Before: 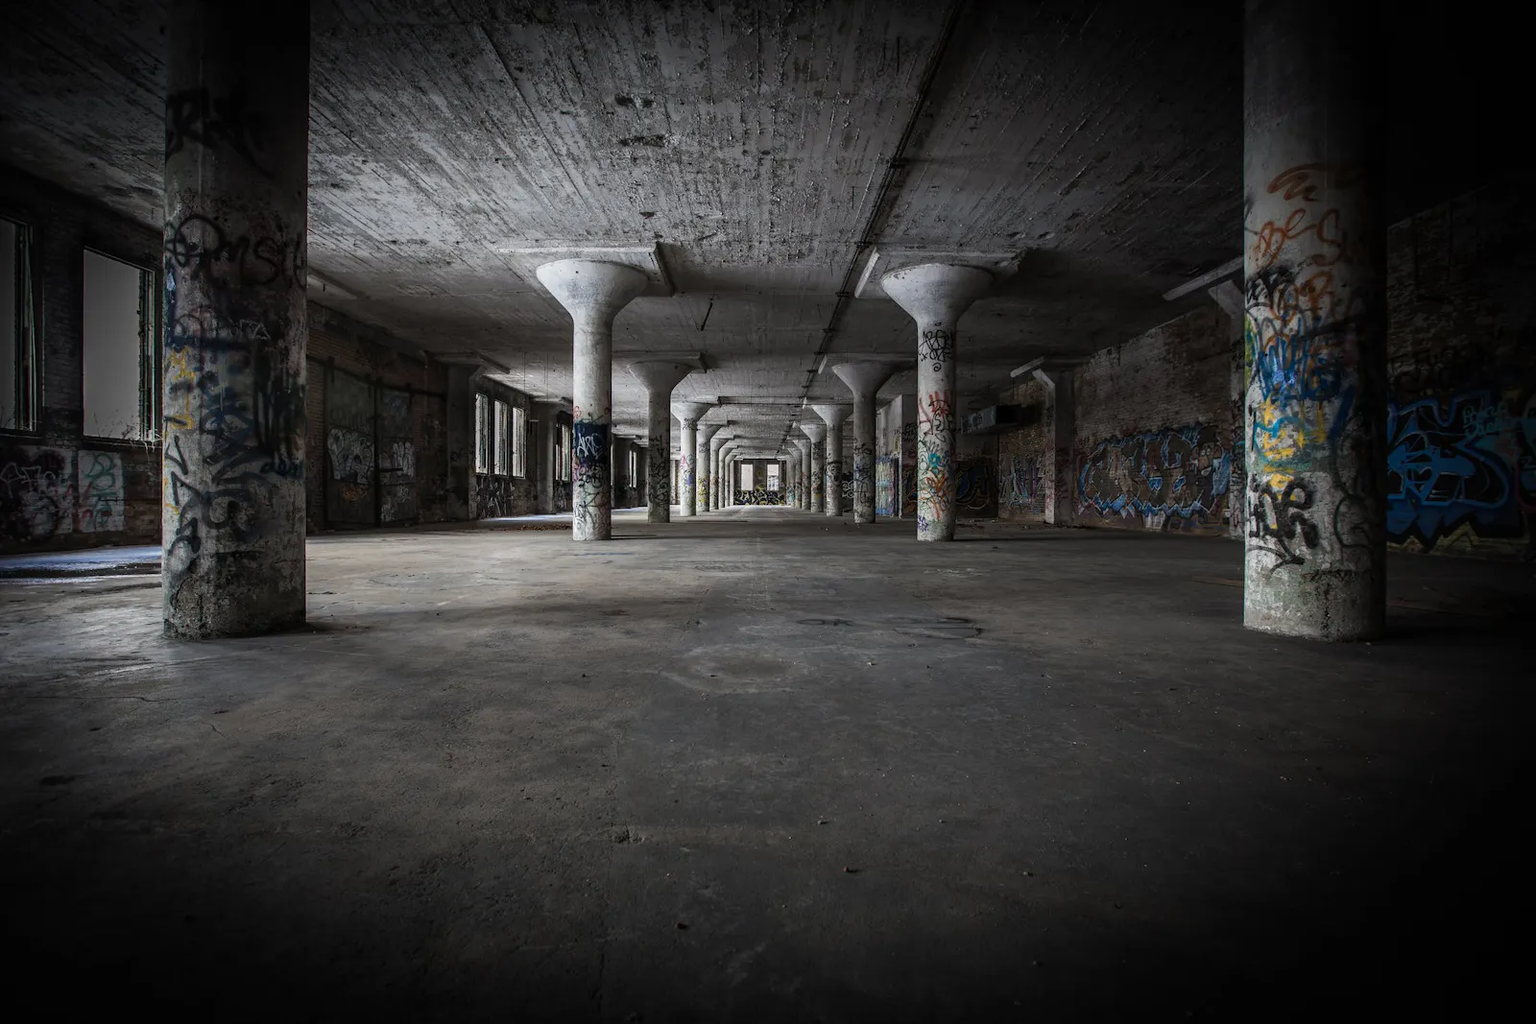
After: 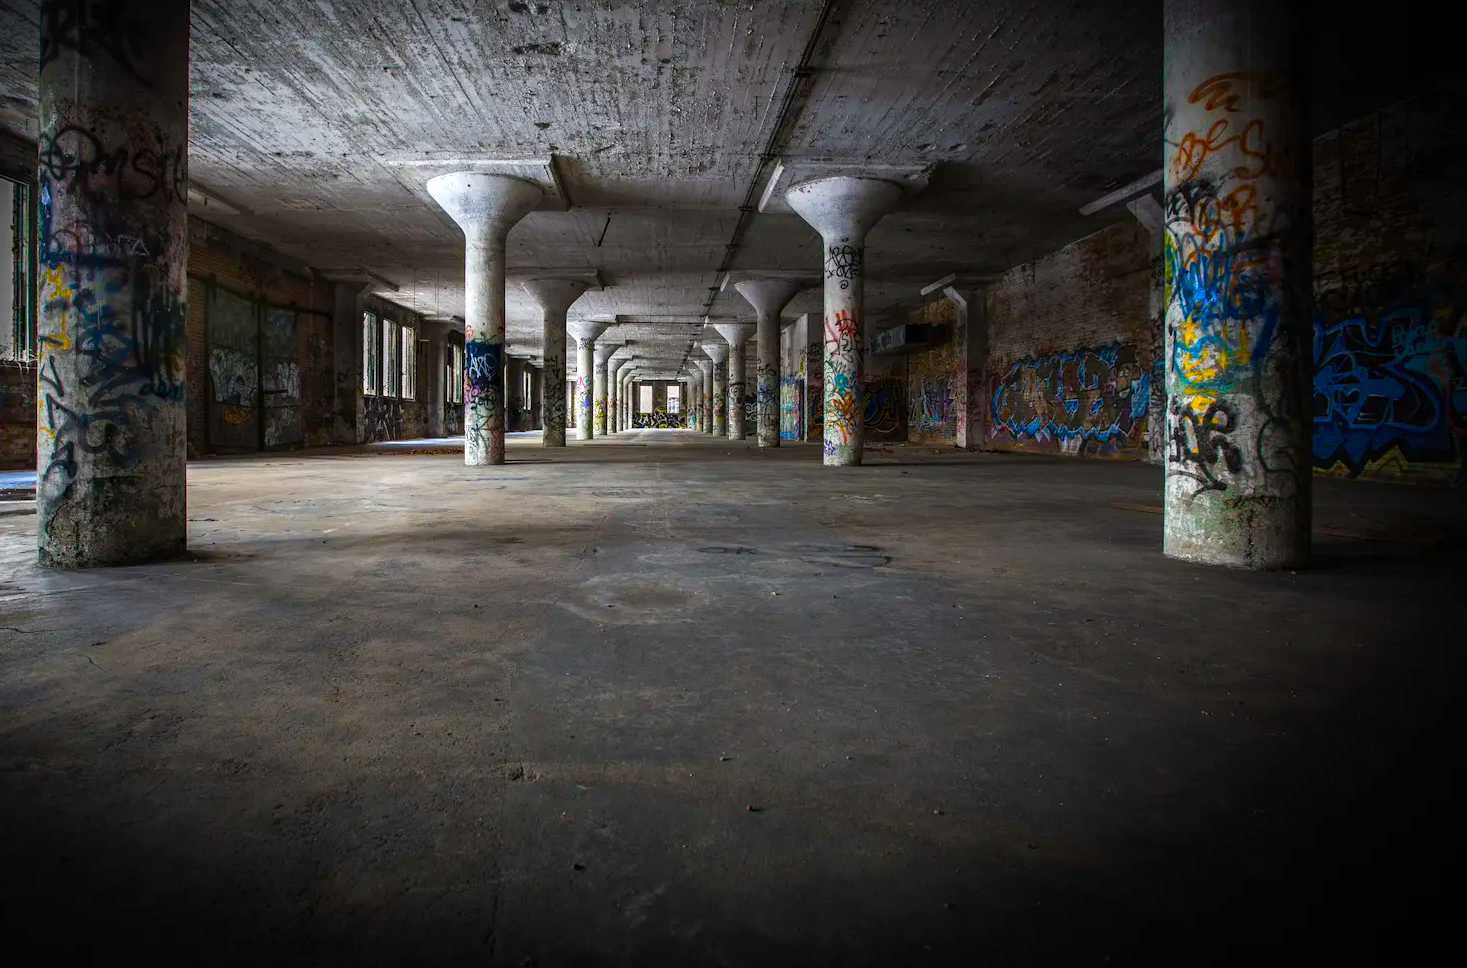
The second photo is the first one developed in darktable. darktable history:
crop and rotate: left 8.262%, top 9.226%
color balance rgb: linear chroma grading › shadows 10%, linear chroma grading › highlights 10%, linear chroma grading › global chroma 15%, linear chroma grading › mid-tones 15%, perceptual saturation grading › global saturation 40%, perceptual saturation grading › highlights -25%, perceptual saturation grading › mid-tones 35%, perceptual saturation grading › shadows 35%, perceptual brilliance grading › global brilliance 11.29%, global vibrance 11.29%
